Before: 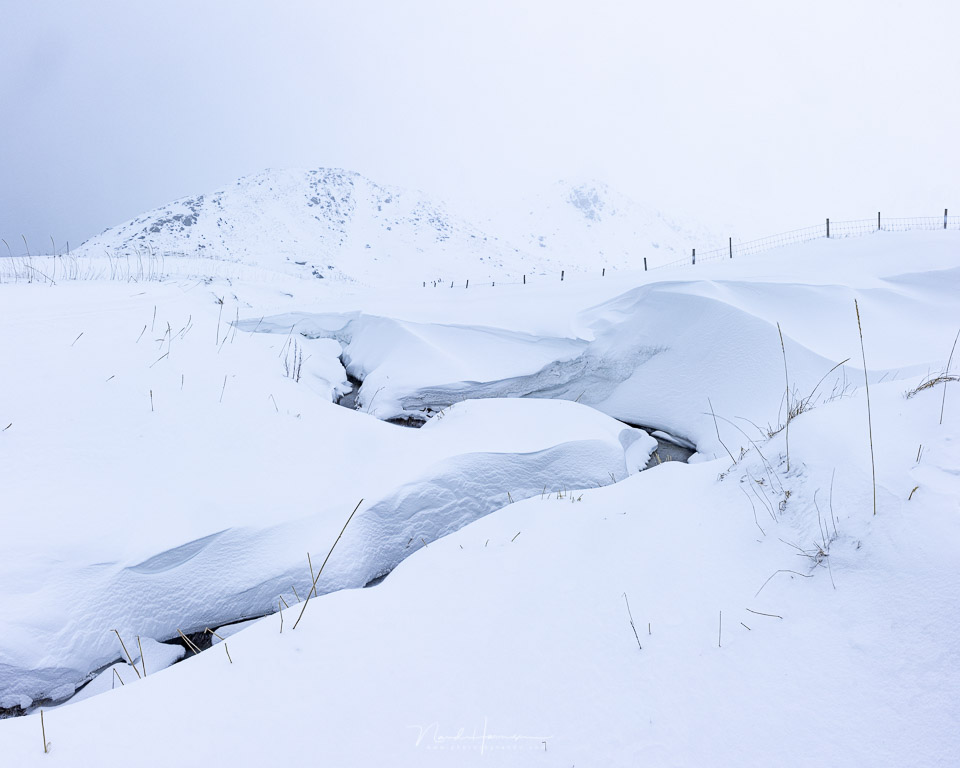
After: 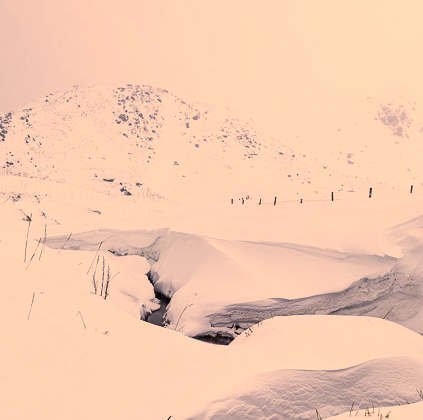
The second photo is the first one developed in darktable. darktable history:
crop: left 20.005%, top 10.87%, right 35.896%, bottom 34.442%
color correction: highlights a* 18.32, highlights b* 36.08, shadows a* 0.999, shadows b* 6.65, saturation 1.02
shadows and highlights: shadows -88.5, highlights -36.91, soften with gaussian
